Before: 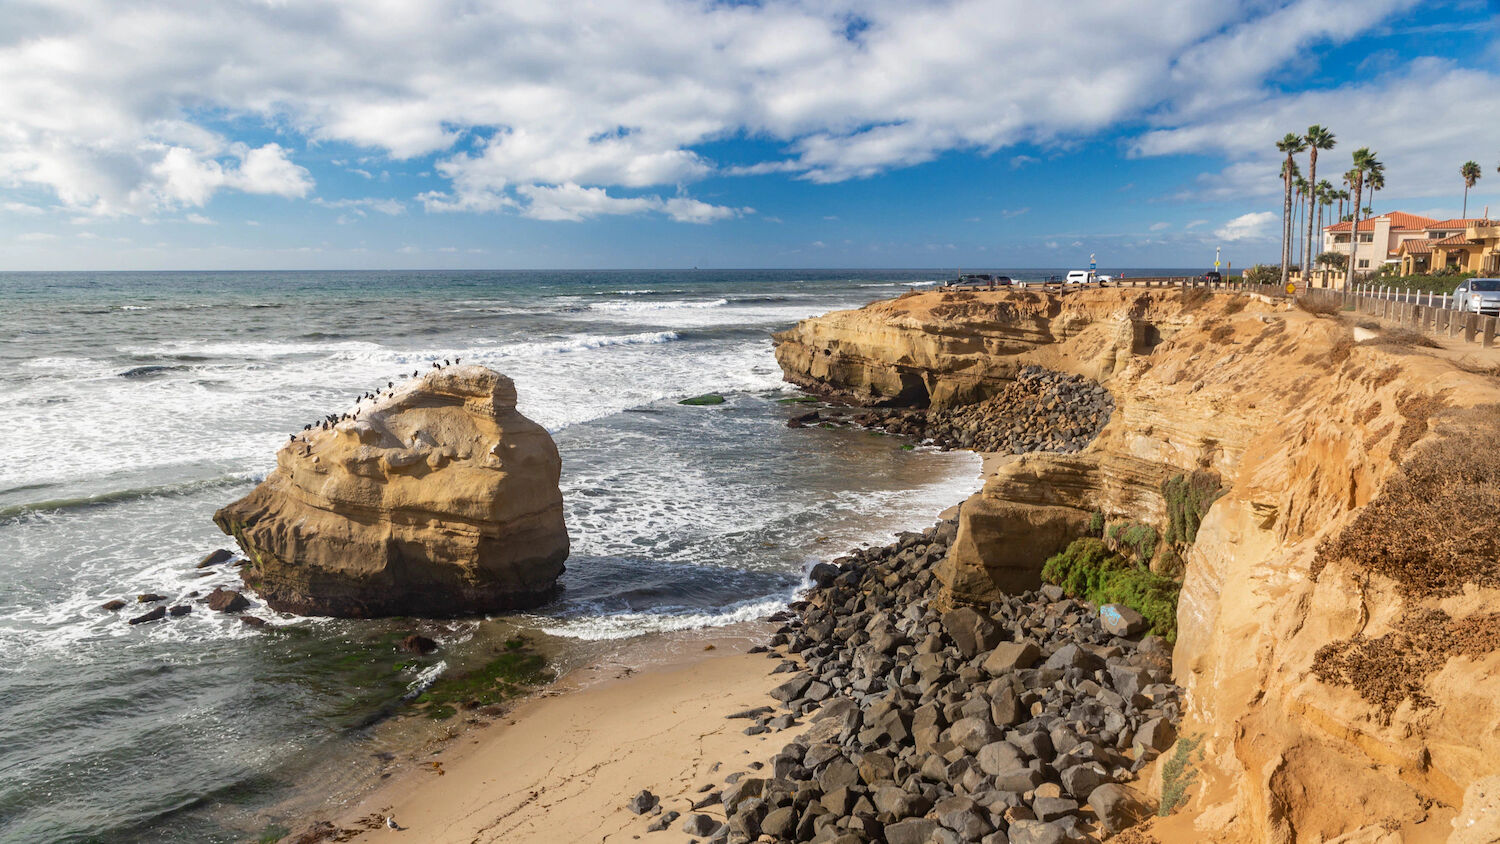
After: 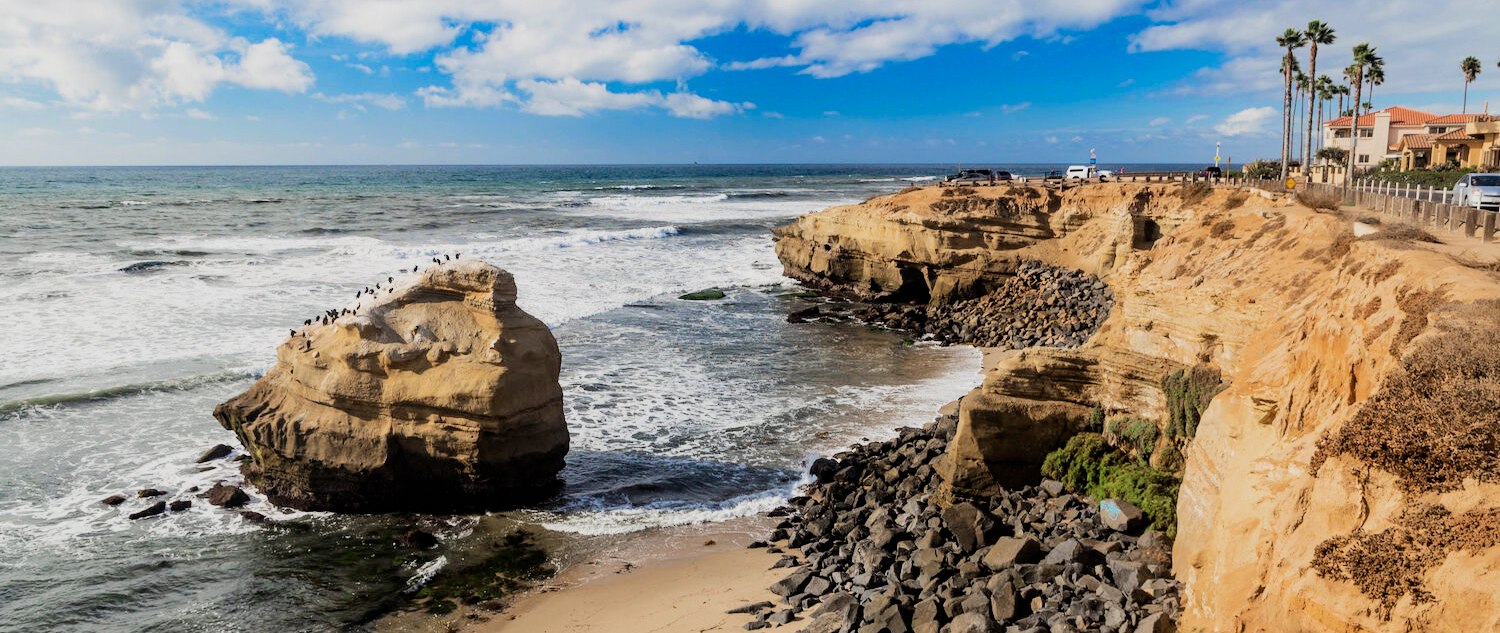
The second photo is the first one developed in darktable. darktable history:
filmic rgb: black relative exposure -5 EV, hardness 2.88, contrast 1.3
color zones: curves: ch1 [(0.25, 0.5) (0.747, 0.71)]
crop and rotate: top 12.5%, bottom 12.5%
